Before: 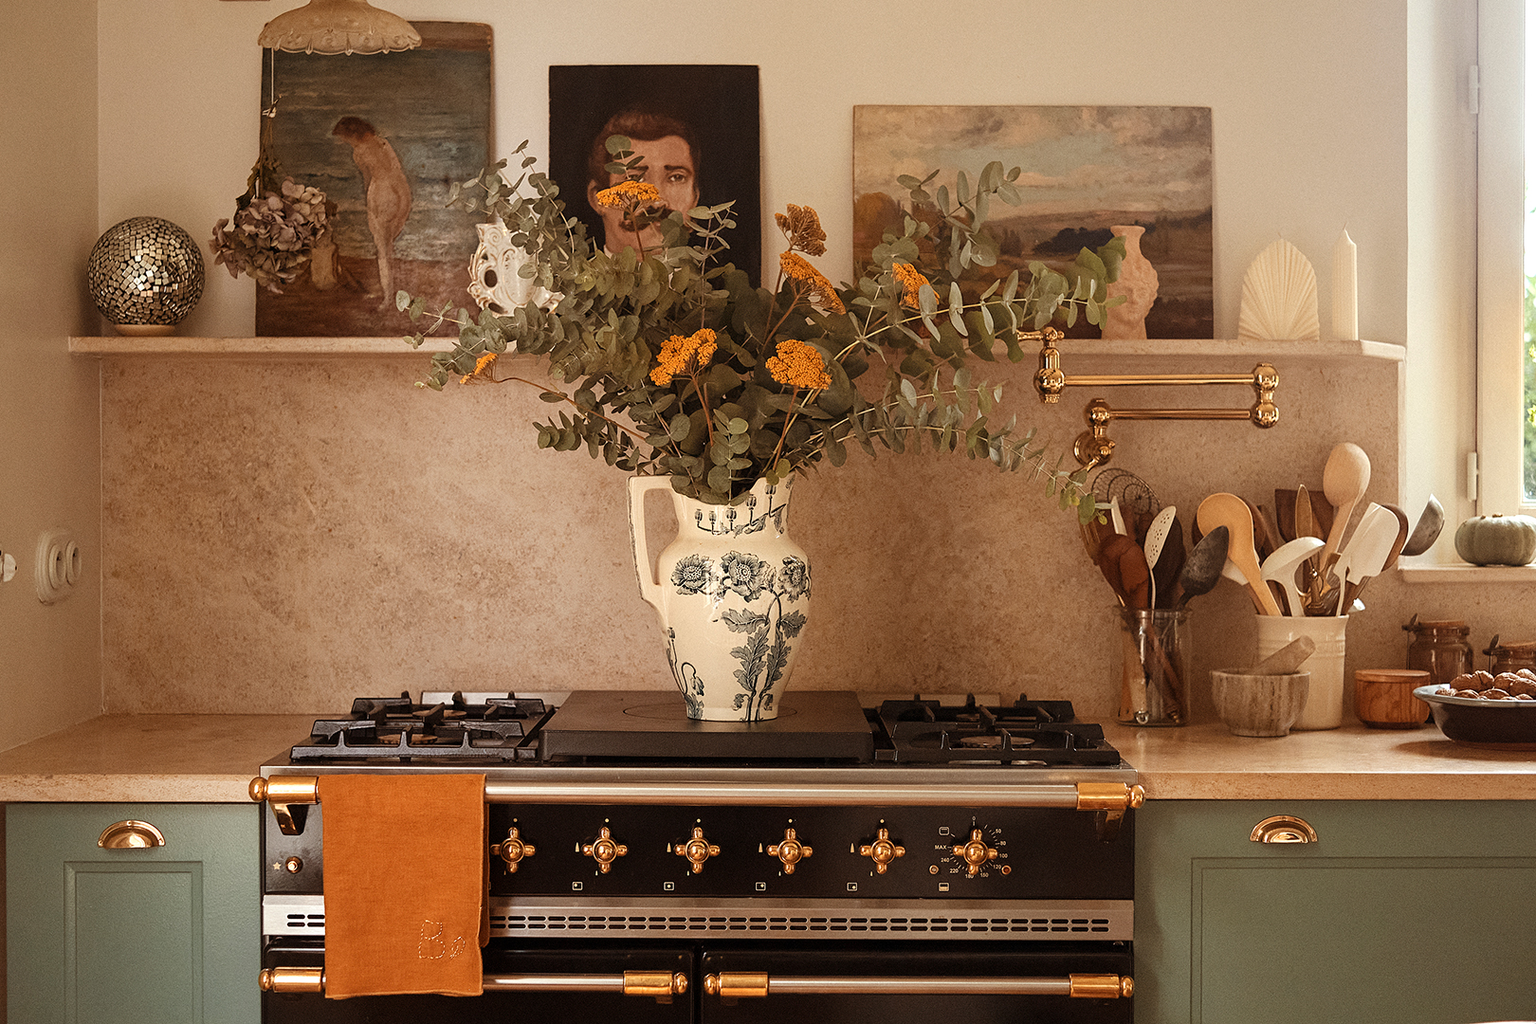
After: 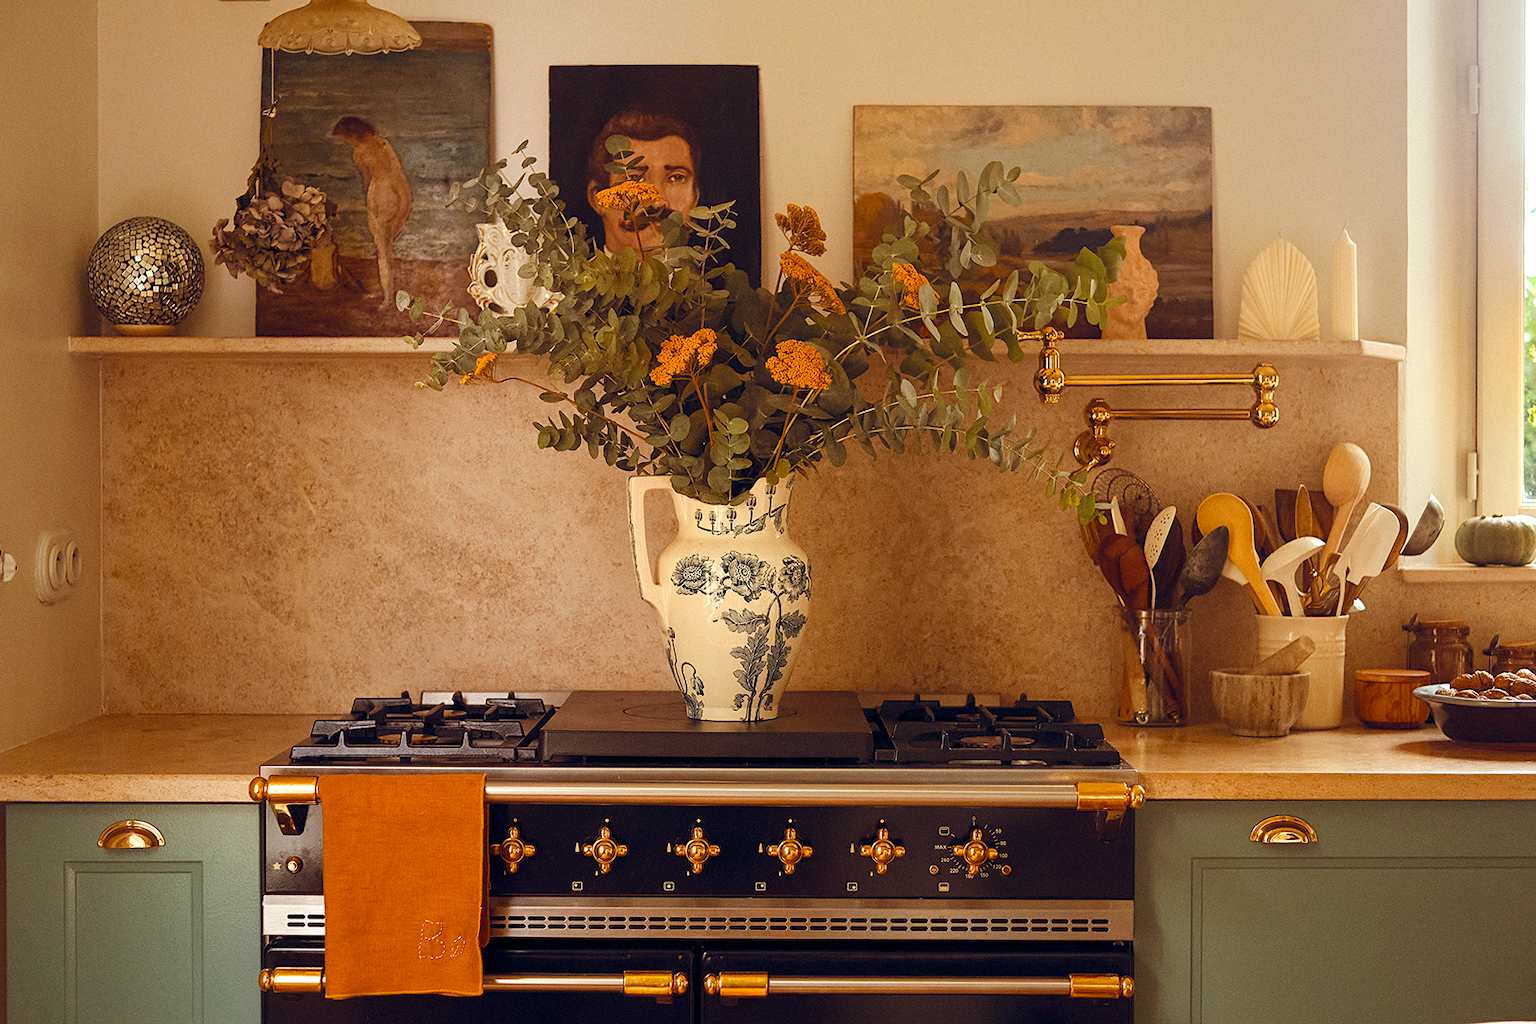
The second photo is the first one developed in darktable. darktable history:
color balance rgb: power › chroma 0.24%, power › hue 62.55°, global offset › chroma 0.099%, global offset › hue 253.47°, perceptual saturation grading › global saturation 30.701%, global vibrance 20%
